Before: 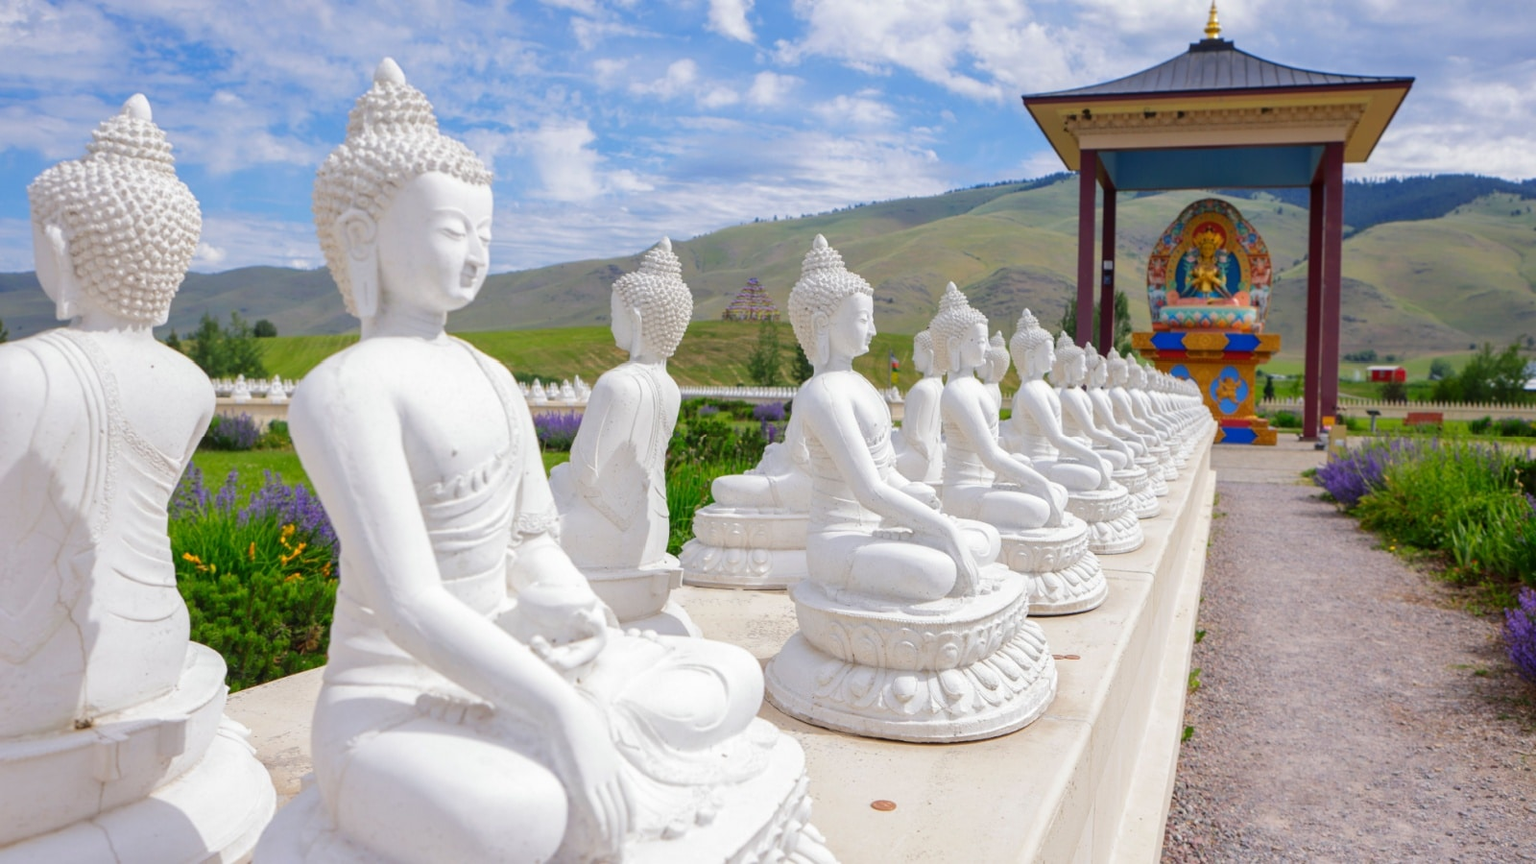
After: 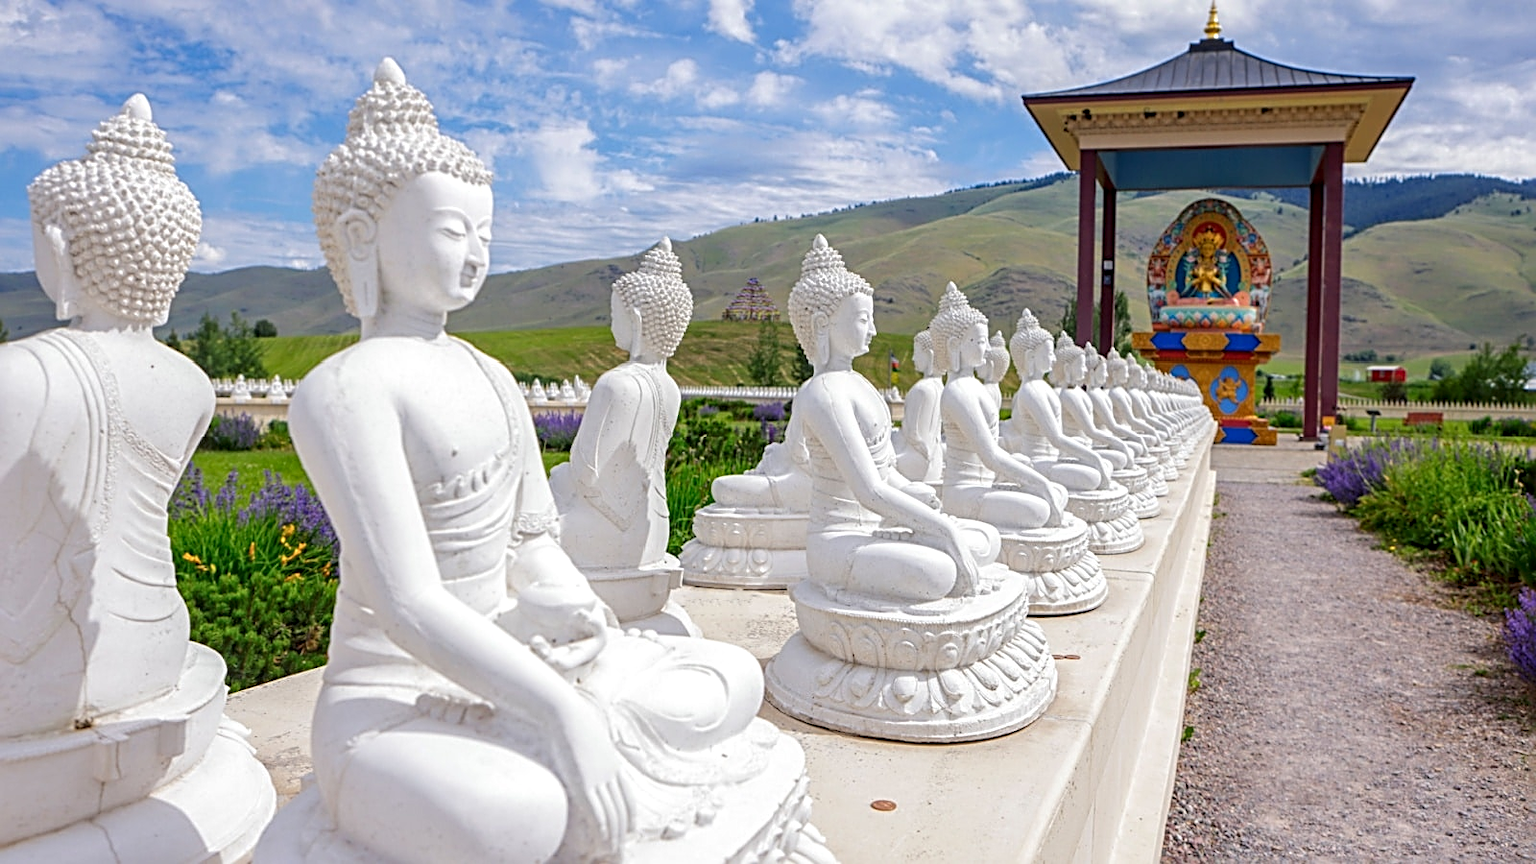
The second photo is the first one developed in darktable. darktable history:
sharpen: radius 3.051, amount 0.771
local contrast: on, module defaults
